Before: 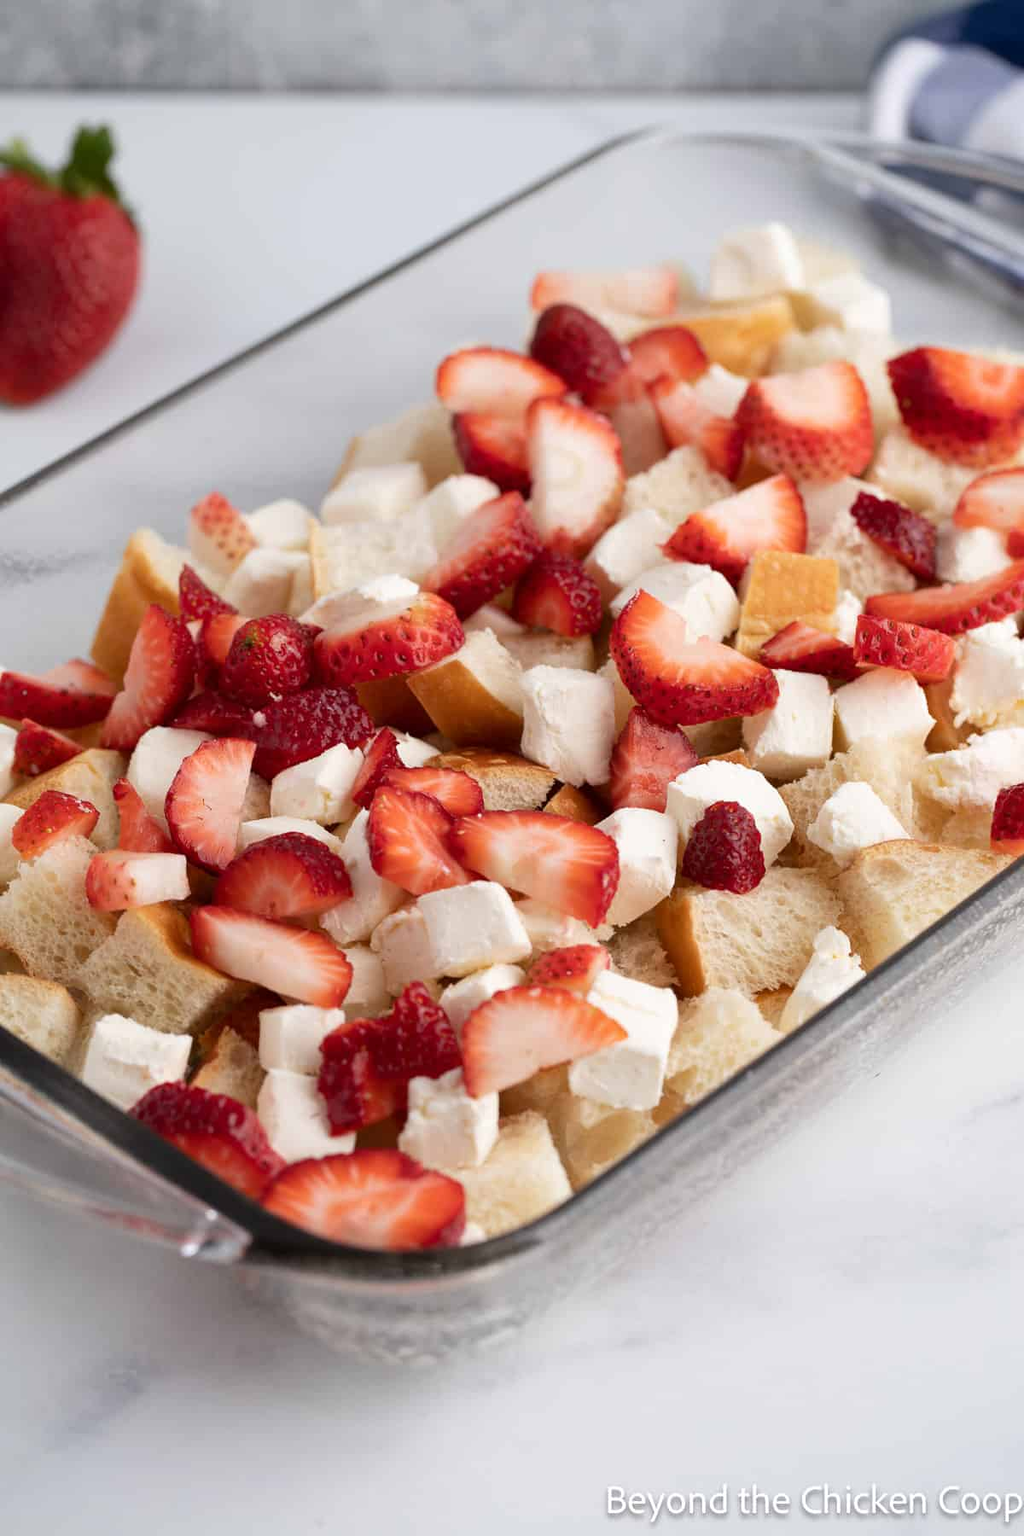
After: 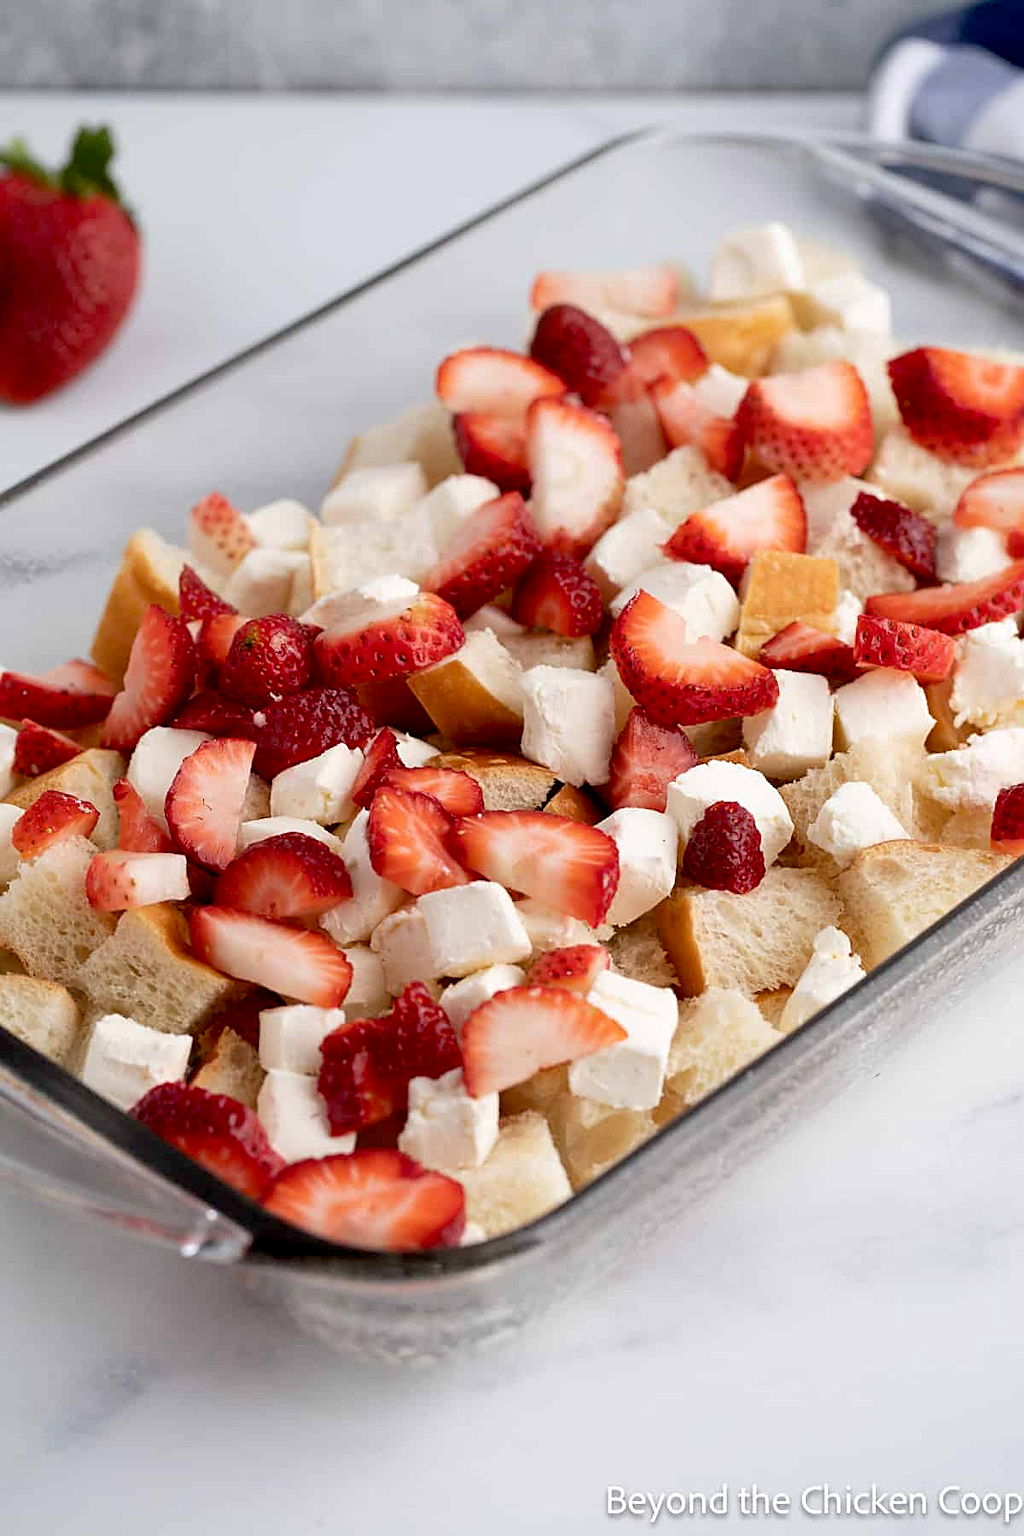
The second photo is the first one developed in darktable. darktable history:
exposure: black level correction 0.01, exposure 0.01 EV, compensate exposure bias true, compensate highlight preservation false
sharpen: on, module defaults
